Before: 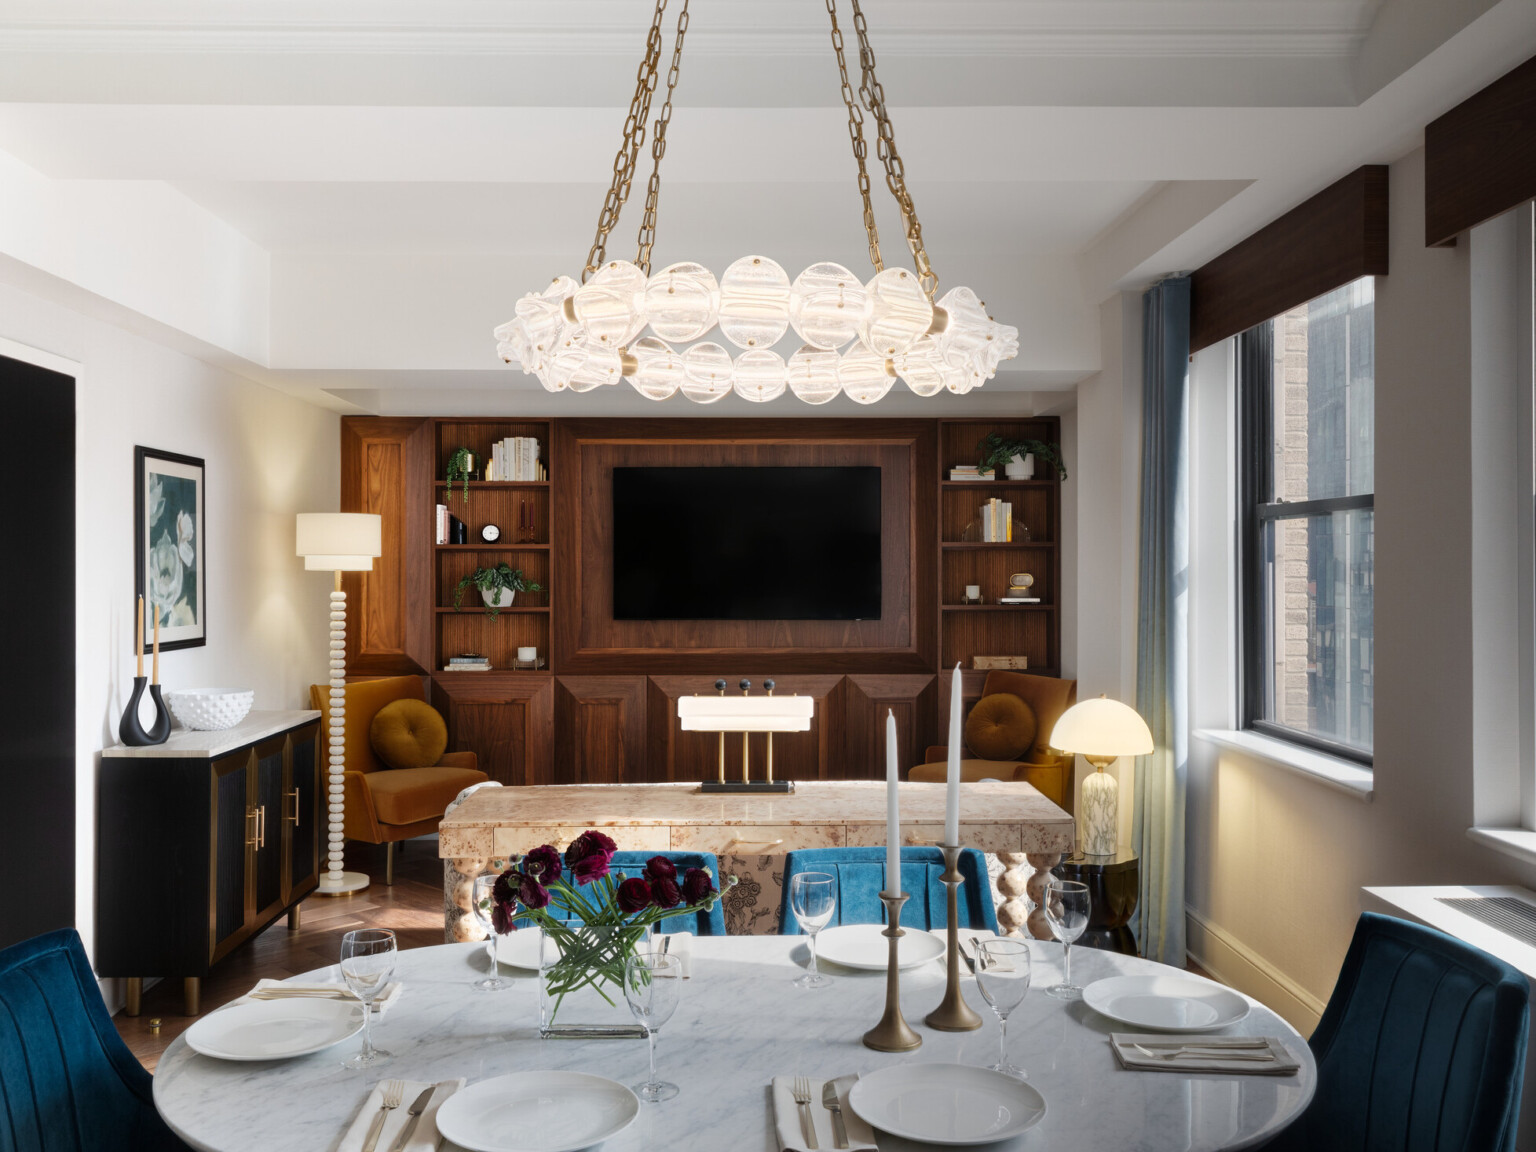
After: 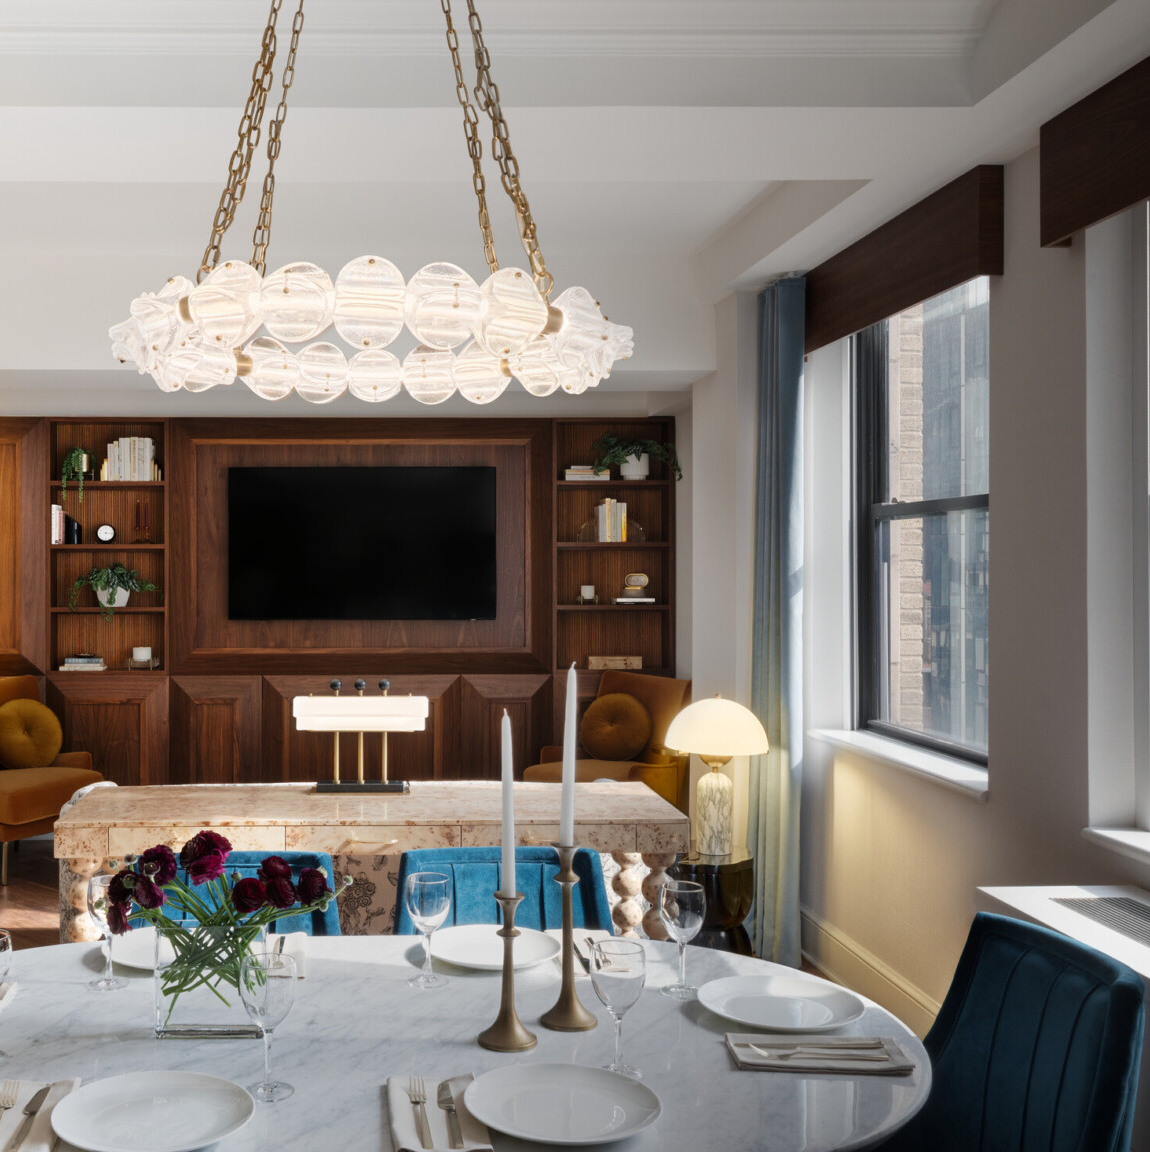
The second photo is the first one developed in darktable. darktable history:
crop and rotate: left 25.08%
